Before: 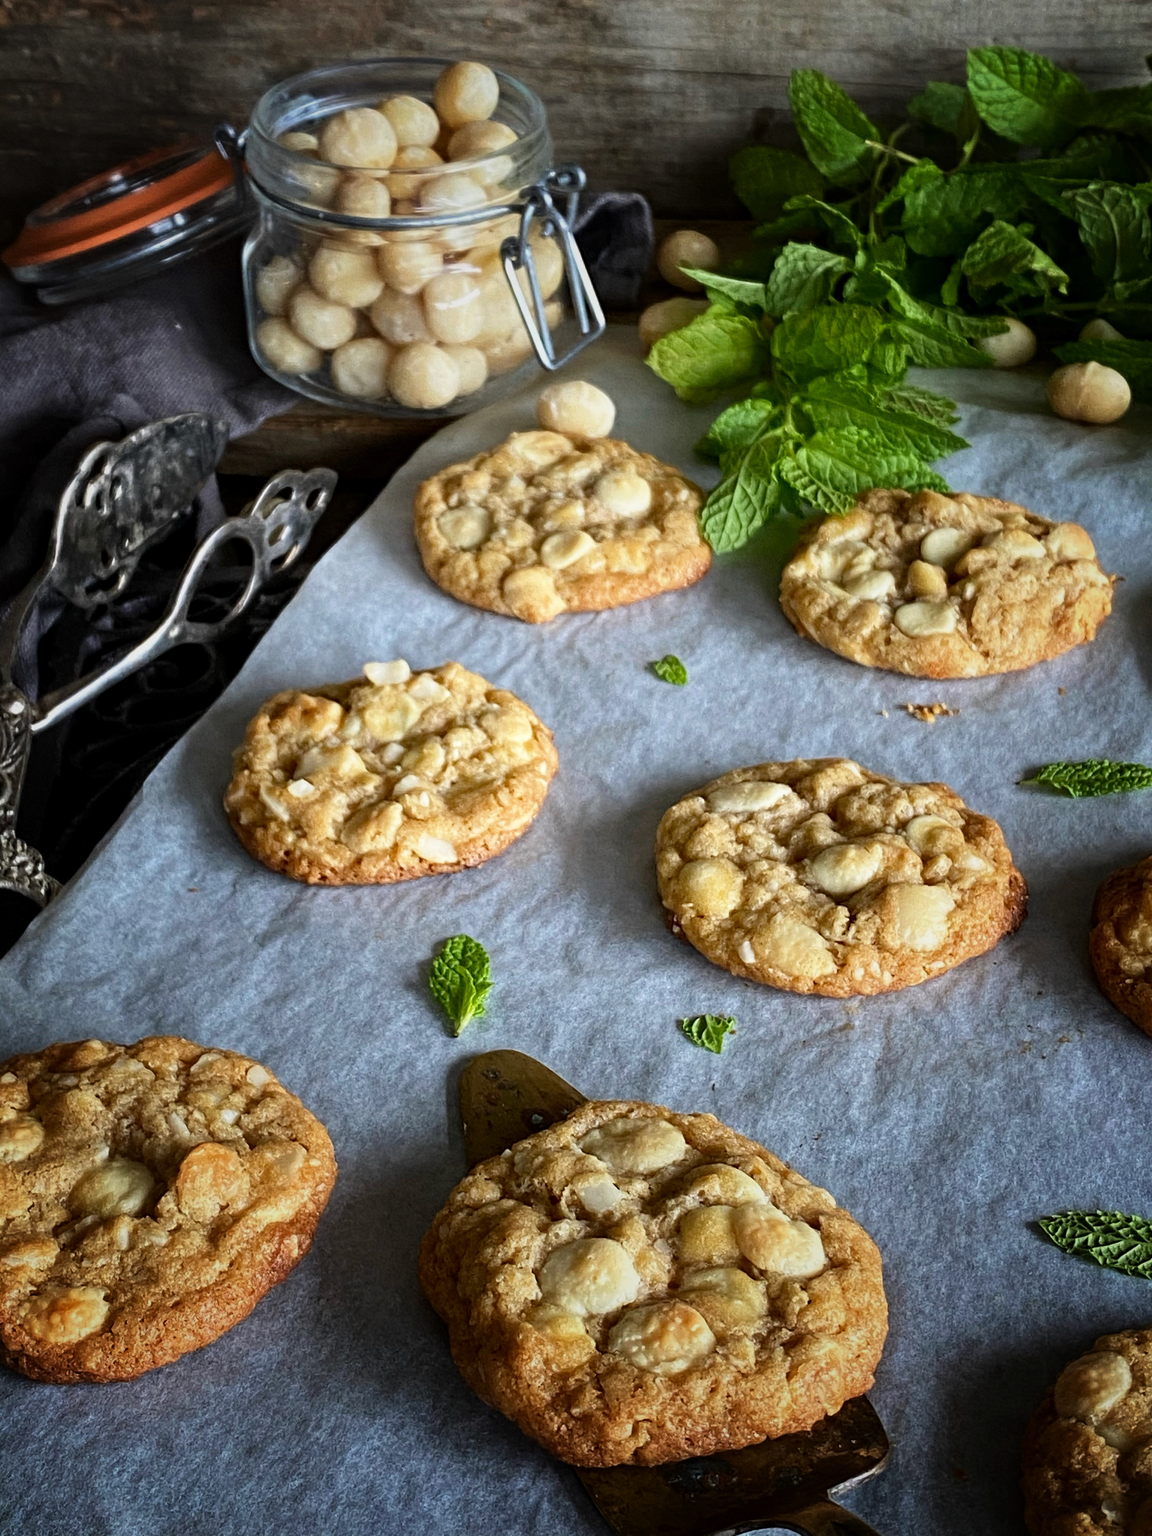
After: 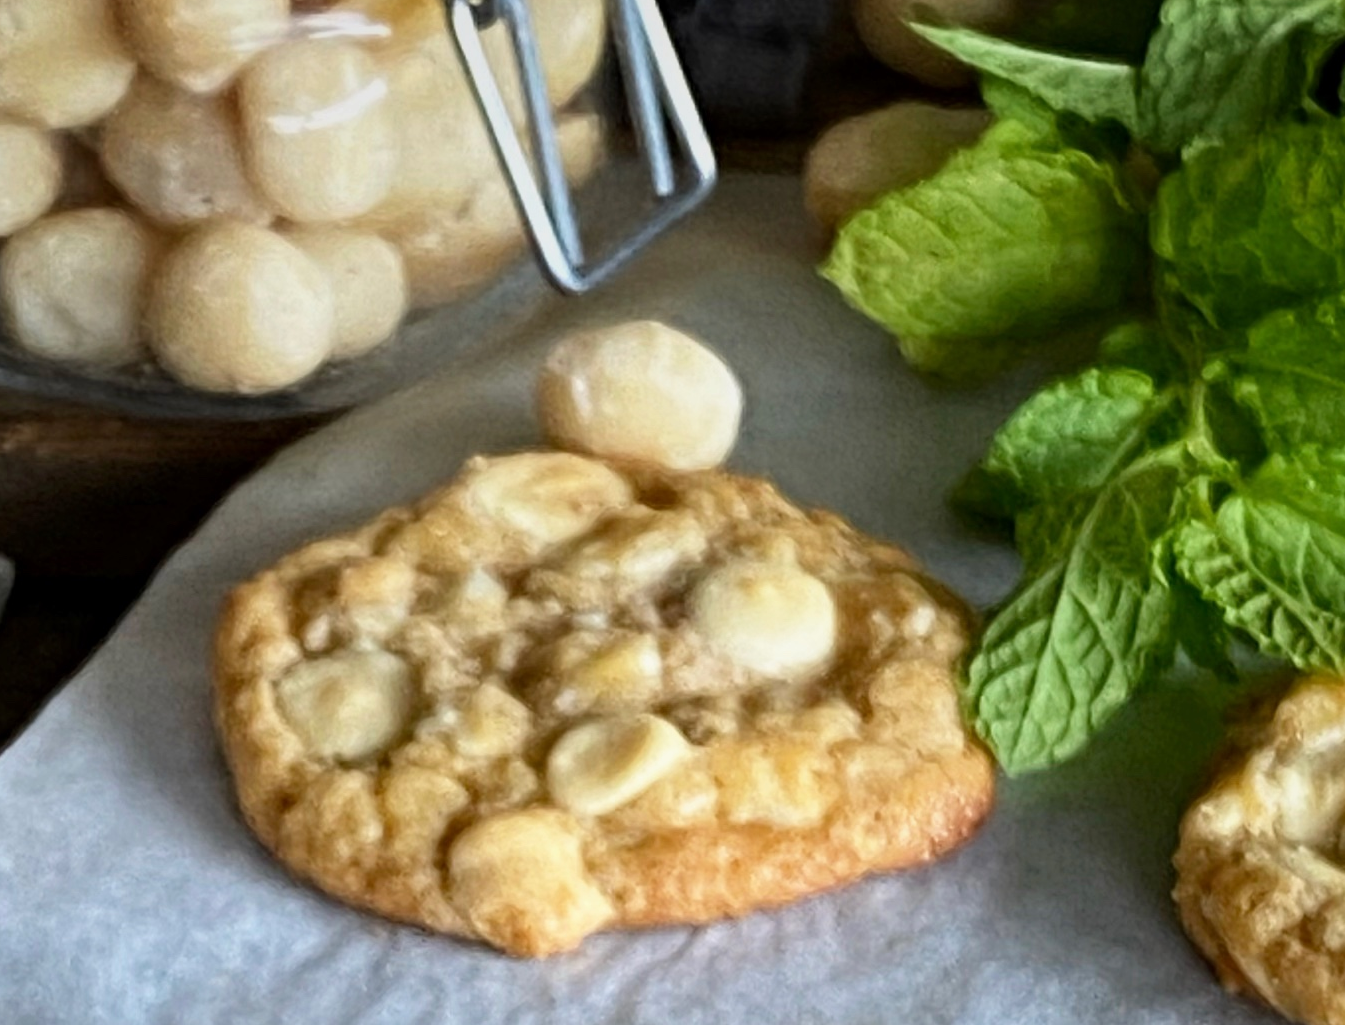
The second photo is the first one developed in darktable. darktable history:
crop: left 28.885%, top 16.855%, right 26.617%, bottom 57.712%
